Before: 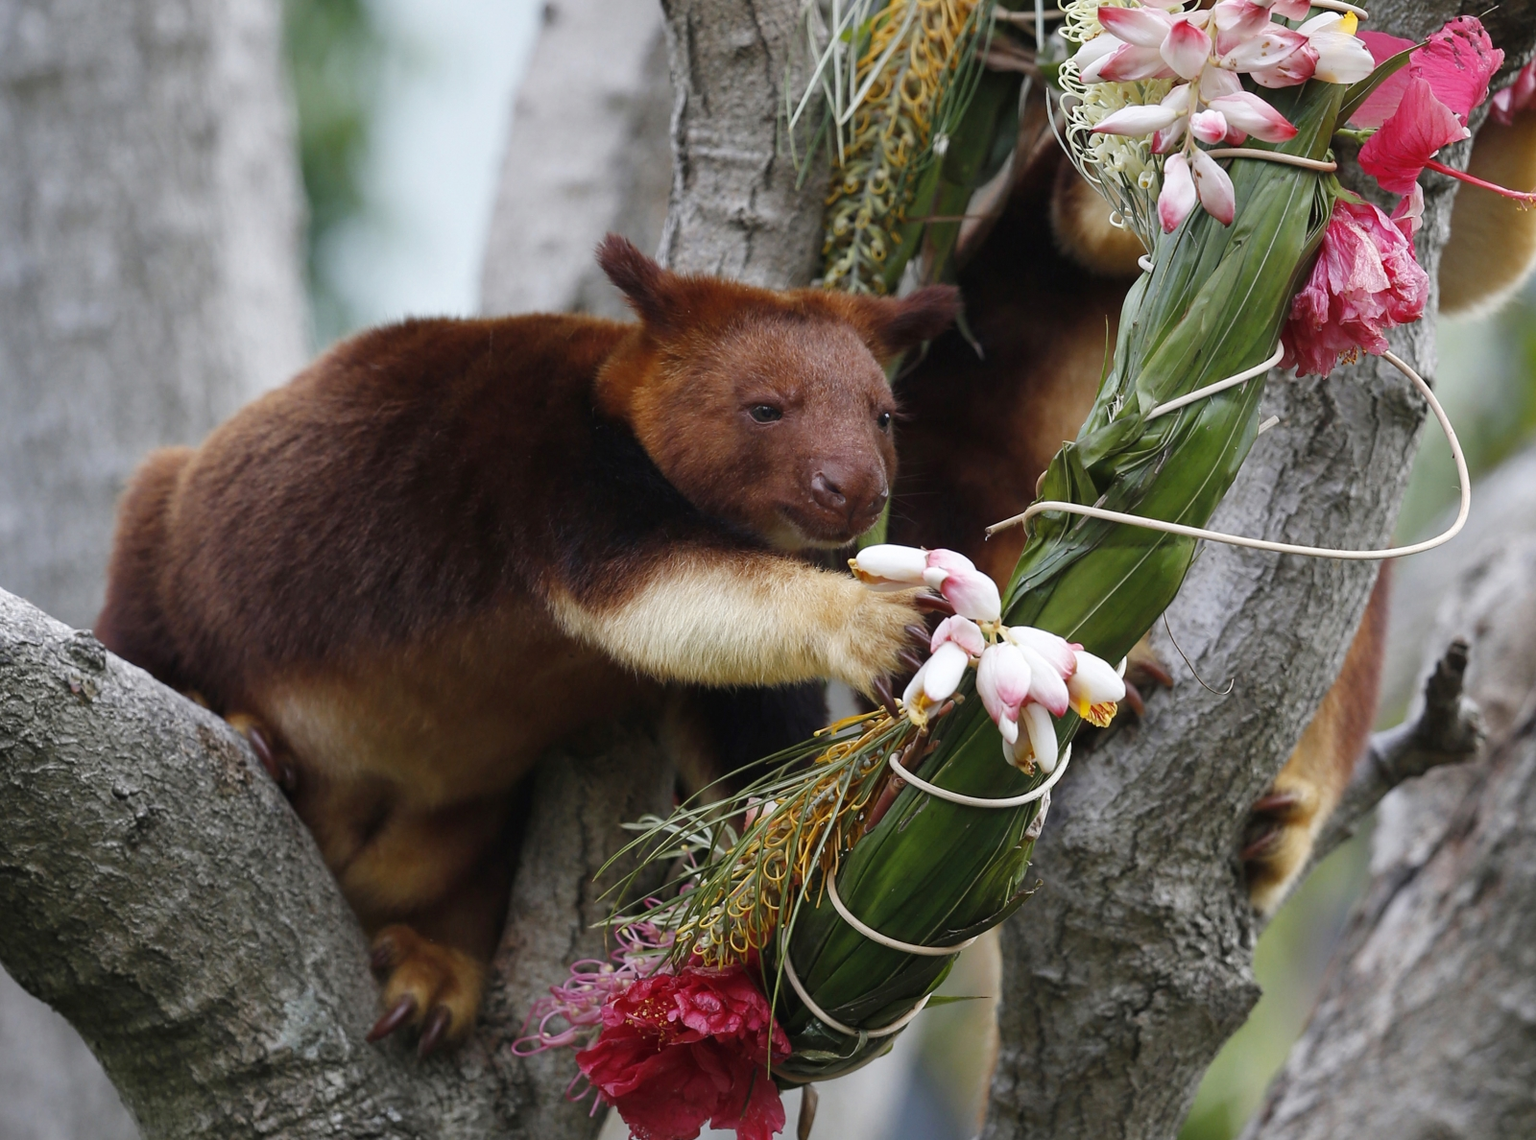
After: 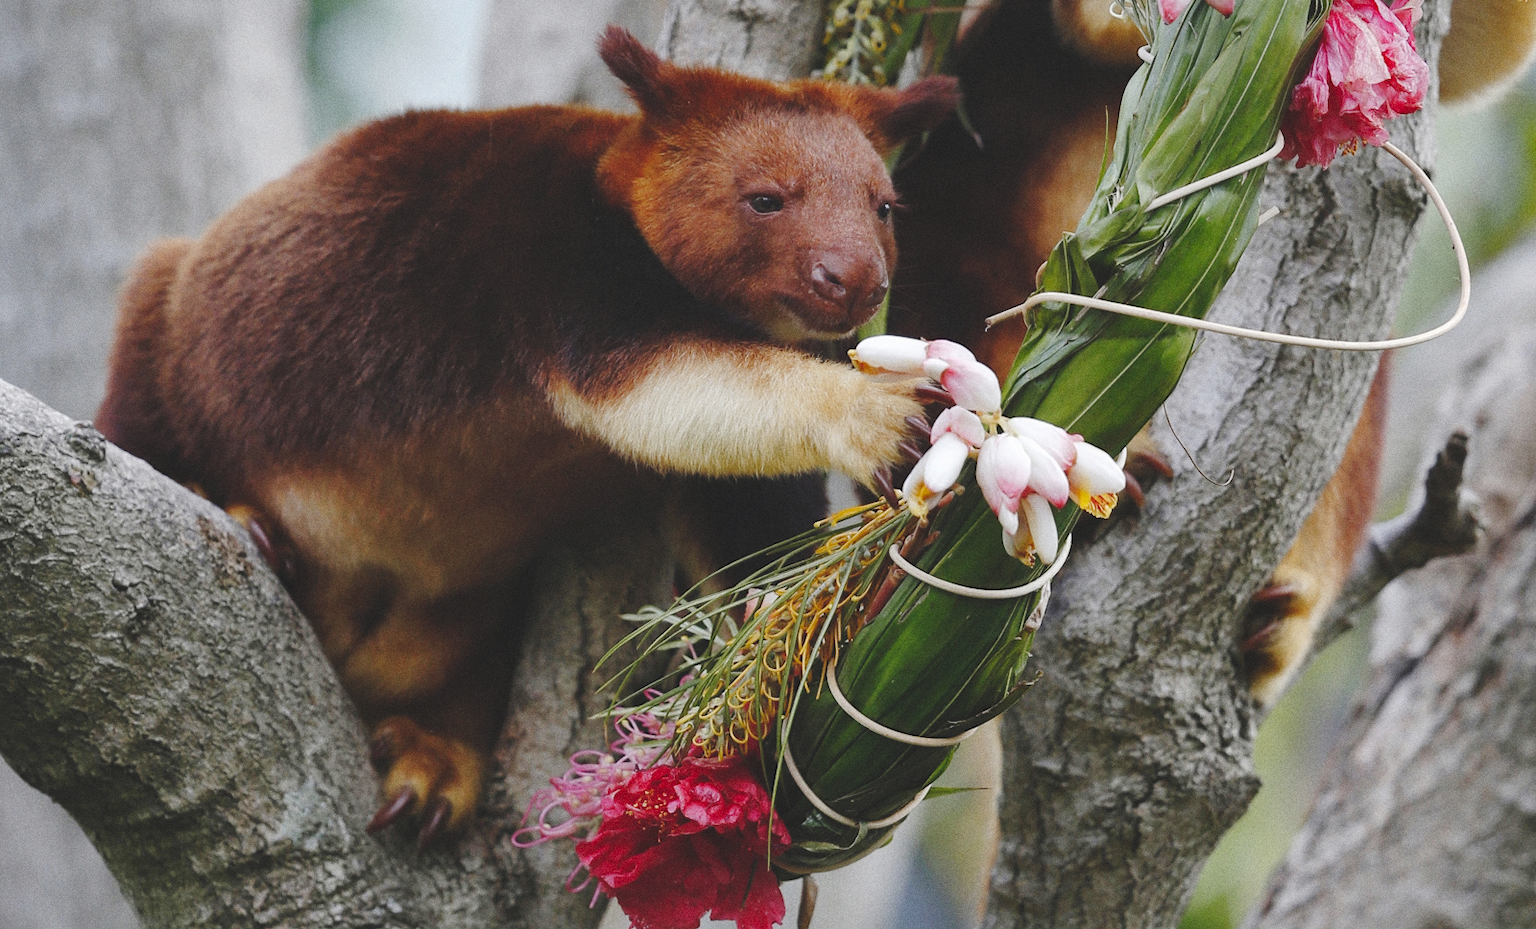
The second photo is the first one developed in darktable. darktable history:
tone curve: curves: ch0 [(0, 0) (0.003, 0.09) (0.011, 0.095) (0.025, 0.097) (0.044, 0.108) (0.069, 0.117) (0.1, 0.129) (0.136, 0.151) (0.177, 0.185) (0.224, 0.229) (0.277, 0.299) (0.335, 0.379) (0.399, 0.469) (0.468, 0.55) (0.543, 0.629) (0.623, 0.702) (0.709, 0.775) (0.801, 0.85) (0.898, 0.91) (1, 1)], preserve colors none
shadows and highlights: on, module defaults
contrast brightness saturation: saturation -0.05
crop and rotate: top 18.507%
grain: coarseness 3.21 ISO
